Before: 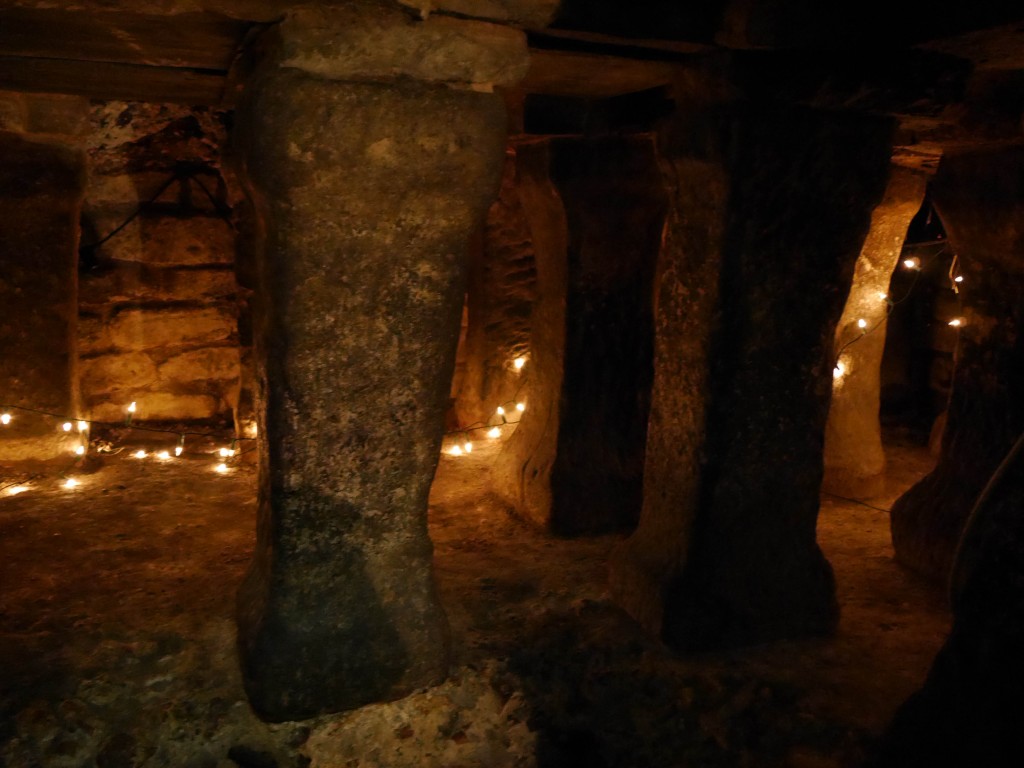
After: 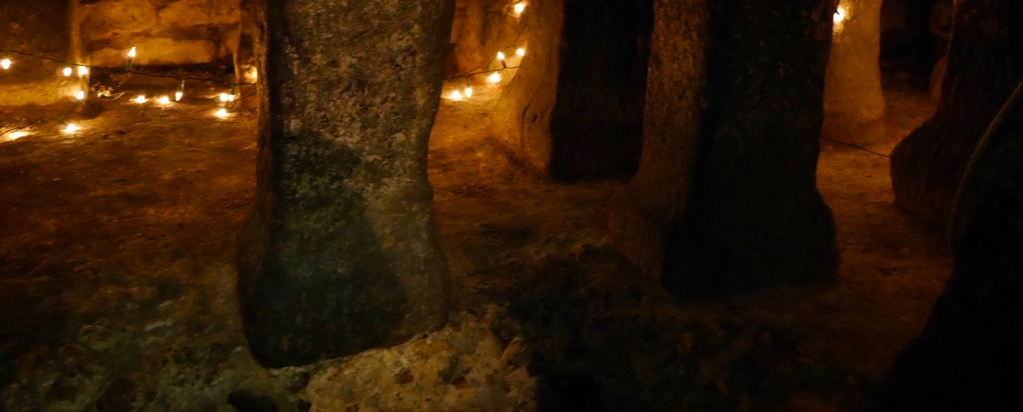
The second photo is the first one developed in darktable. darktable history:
velvia: on, module defaults
crop and rotate: top 46.237%
color balance rgb: perceptual saturation grading › global saturation 10%, global vibrance 10%
